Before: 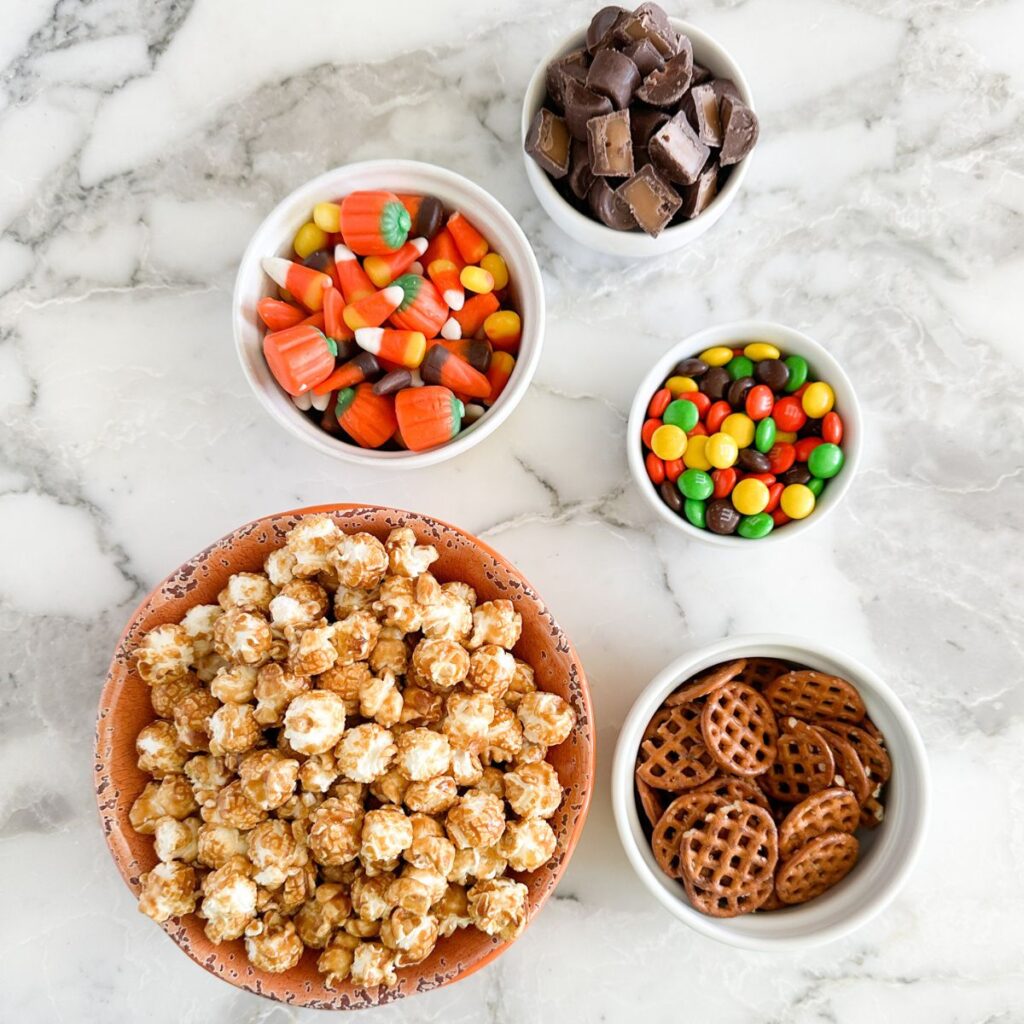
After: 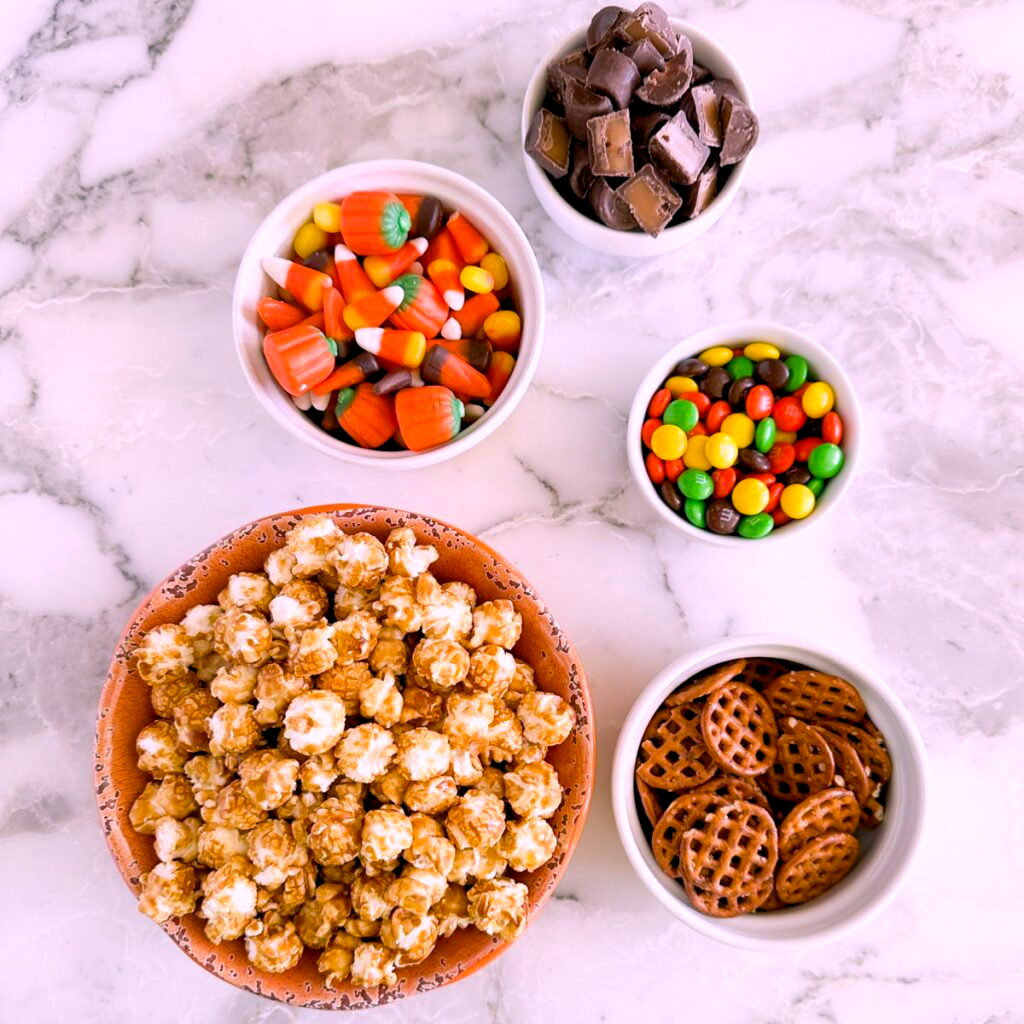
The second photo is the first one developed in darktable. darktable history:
white balance: red 1.05, blue 1.072
color balance rgb: shadows lift › chroma 2%, shadows lift › hue 217.2°, power › chroma 0.25%, power › hue 60°, highlights gain › chroma 1.5%, highlights gain › hue 309.6°, global offset › luminance -0.5%, perceptual saturation grading › global saturation 15%, global vibrance 20%
